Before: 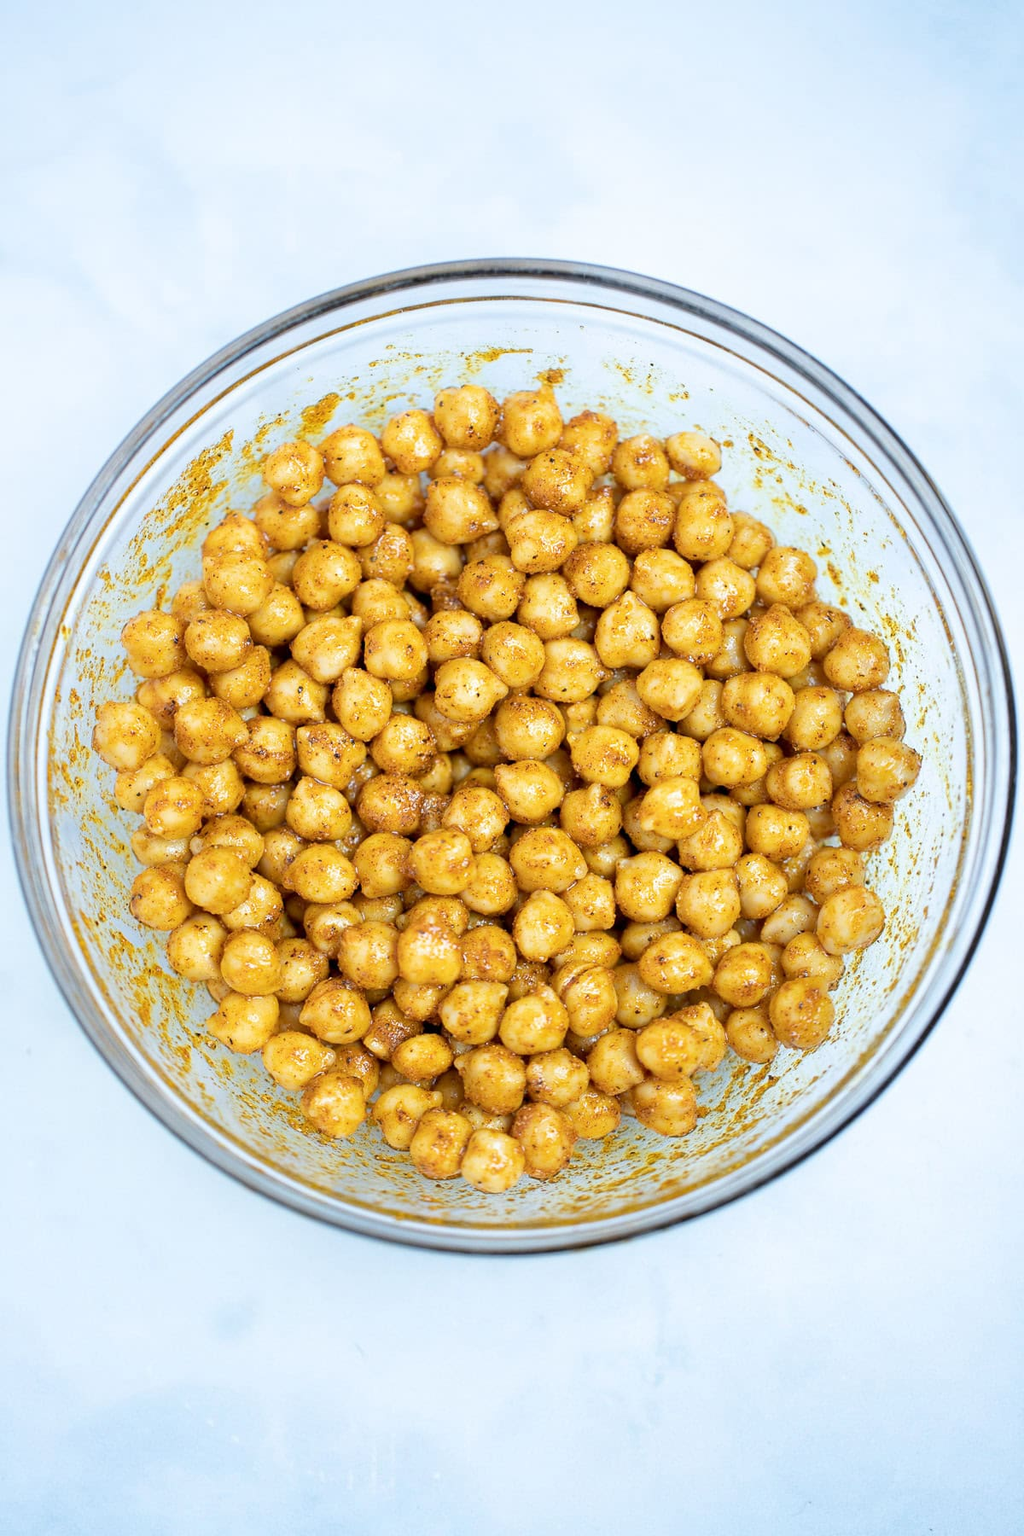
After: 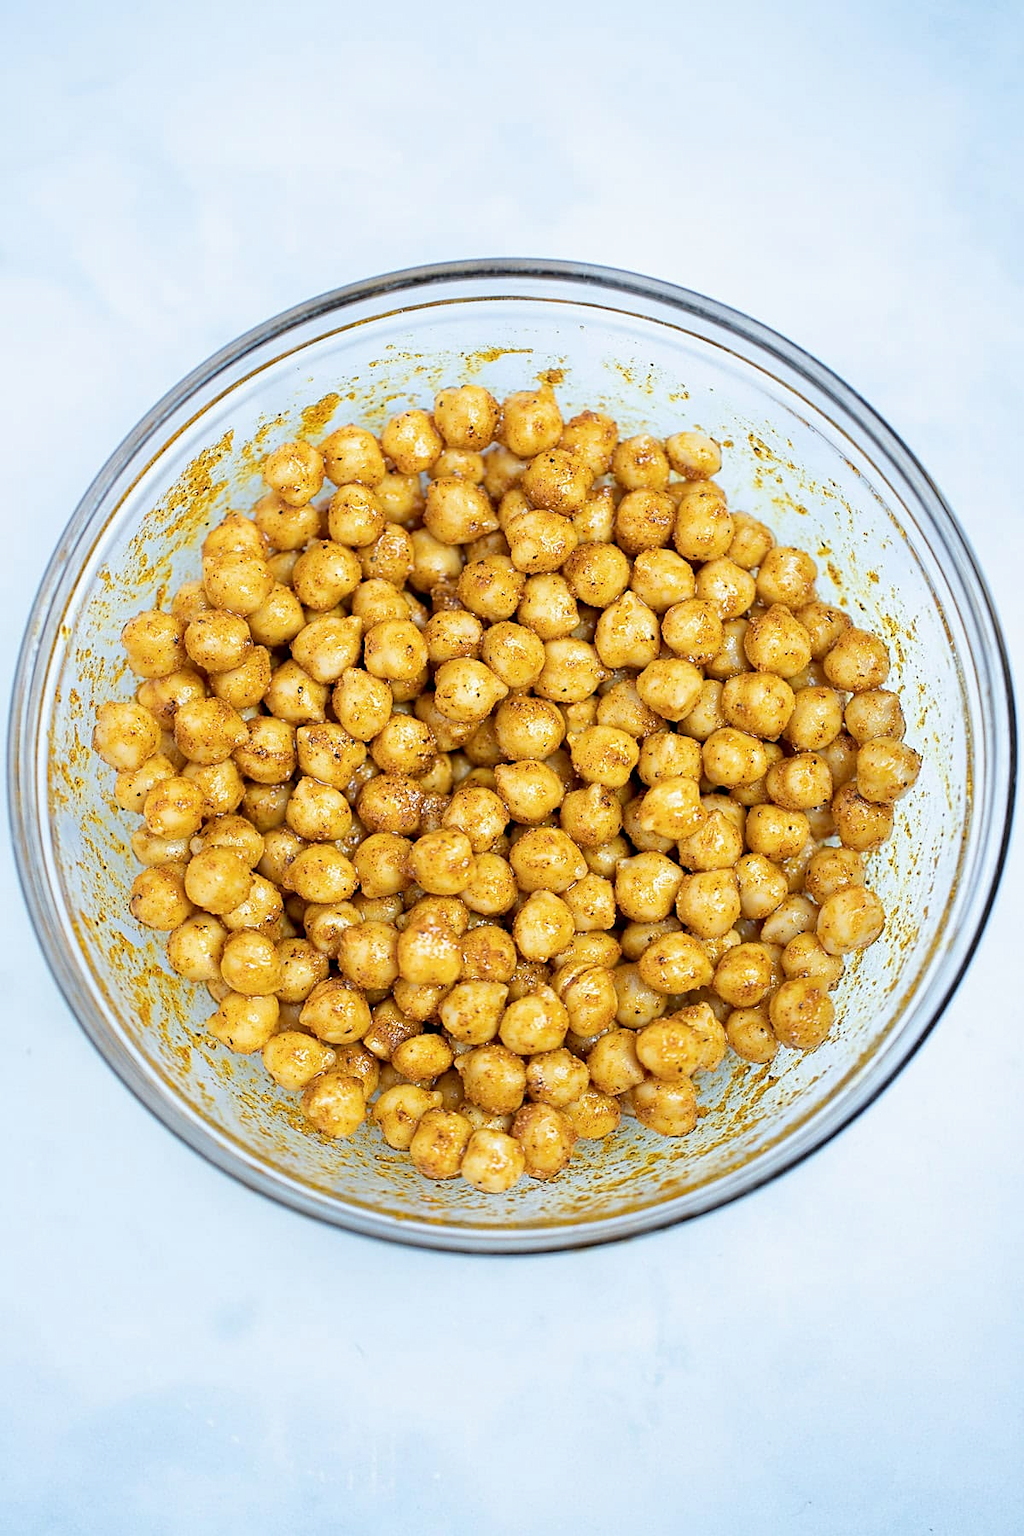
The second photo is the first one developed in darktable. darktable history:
sharpen: on, module defaults
exposure: exposure -0.048 EV, compensate highlight preservation false
